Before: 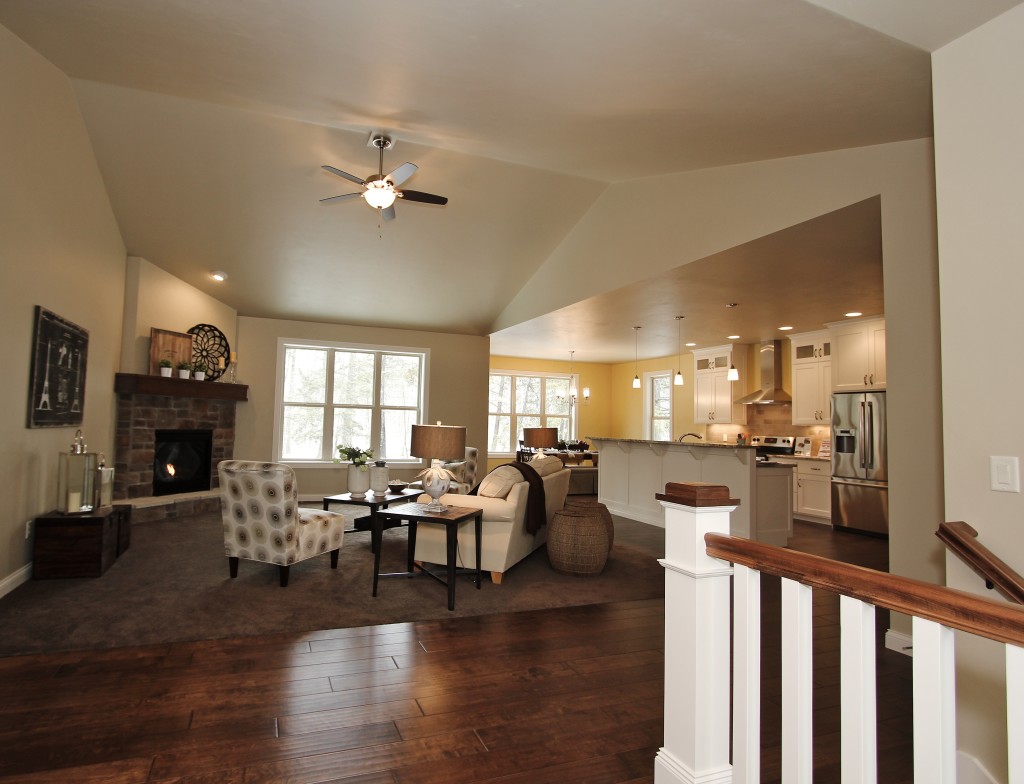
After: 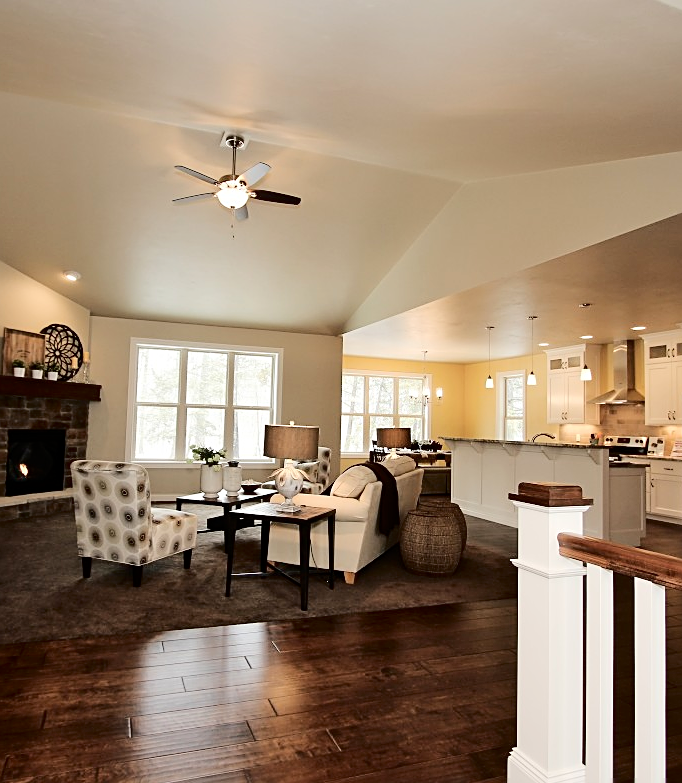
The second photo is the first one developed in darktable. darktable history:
crop and rotate: left 14.359%, right 18.96%
sharpen: on, module defaults
tone curve: curves: ch0 [(0, 0) (0.003, 0.002) (0.011, 0.007) (0.025, 0.014) (0.044, 0.023) (0.069, 0.033) (0.1, 0.052) (0.136, 0.081) (0.177, 0.134) (0.224, 0.205) (0.277, 0.296) (0.335, 0.401) (0.399, 0.501) (0.468, 0.589) (0.543, 0.658) (0.623, 0.738) (0.709, 0.804) (0.801, 0.871) (0.898, 0.93) (1, 1)], color space Lab, independent channels, preserve colors none
